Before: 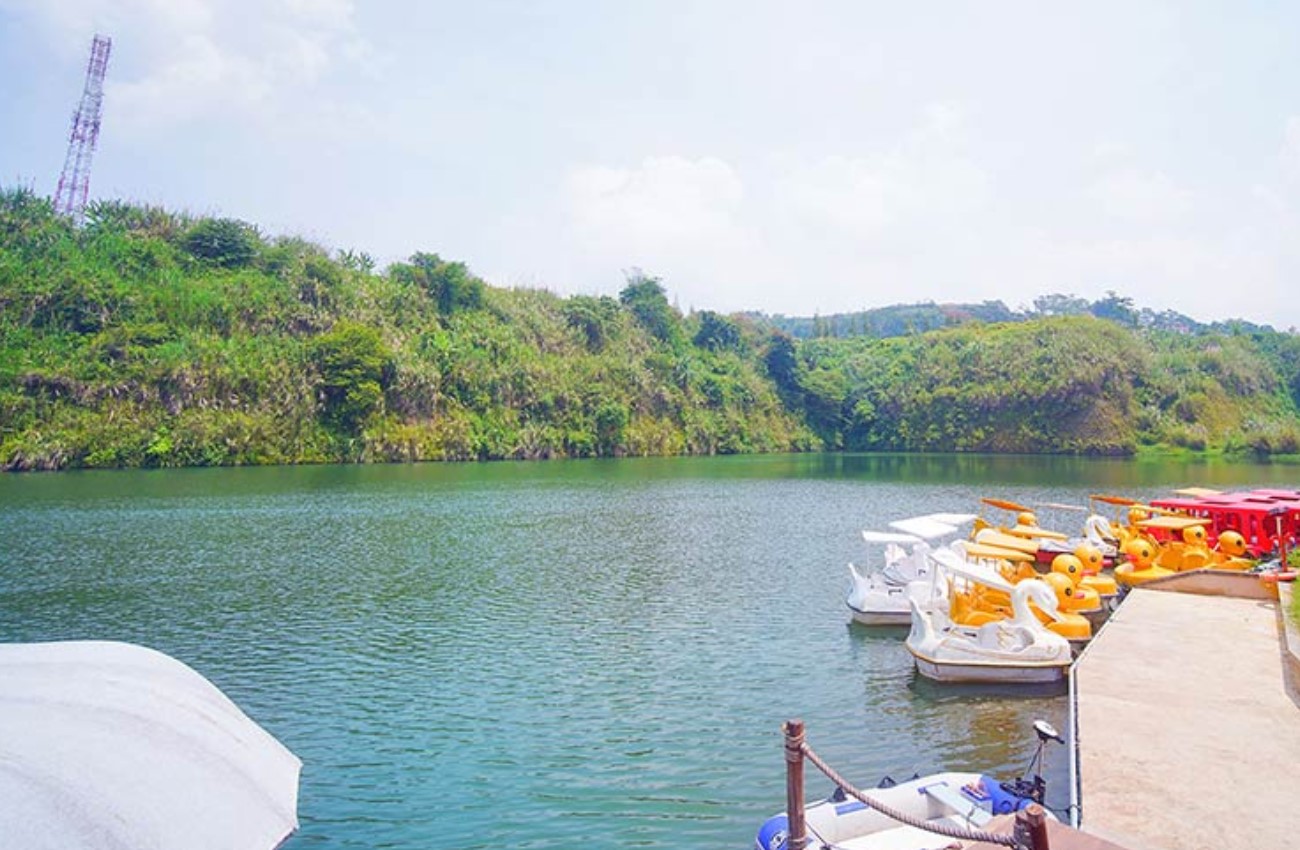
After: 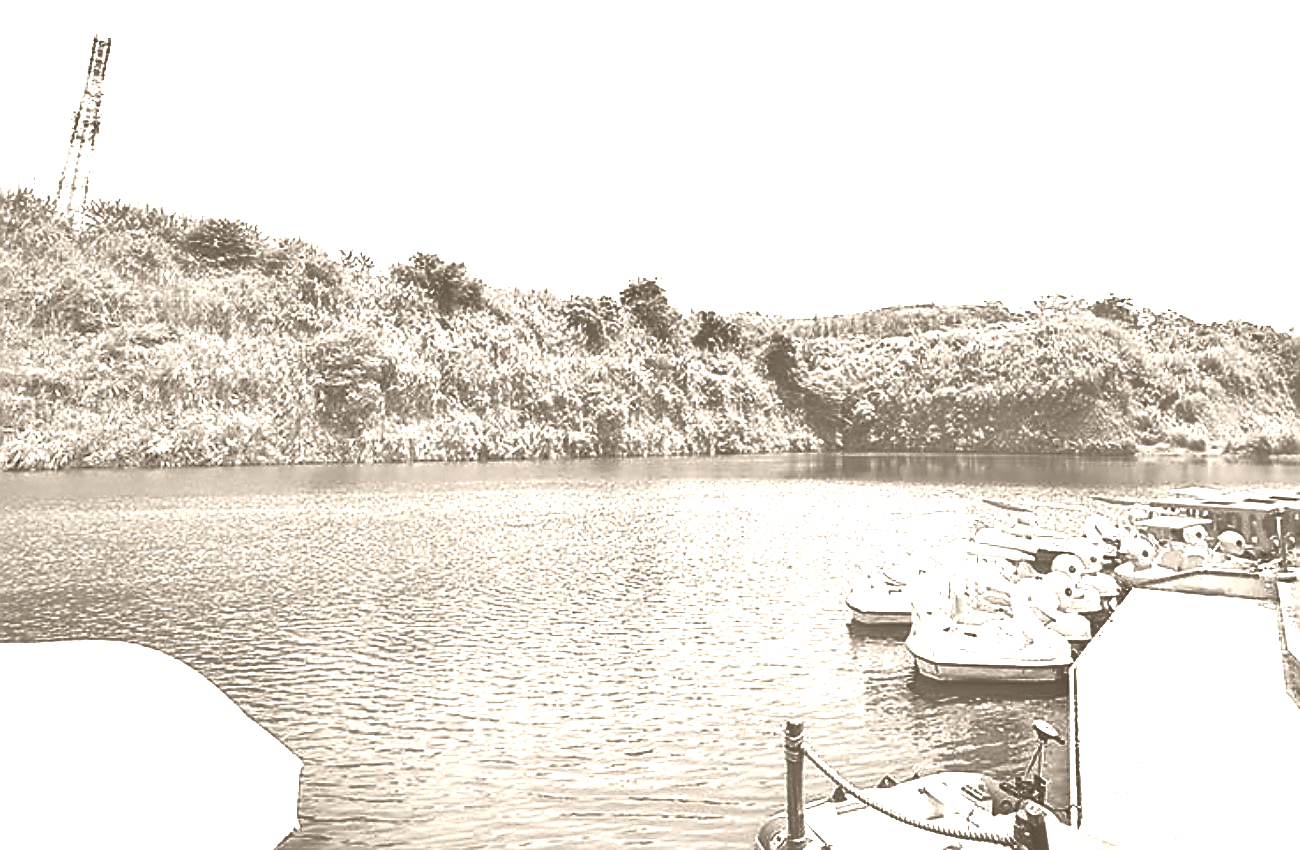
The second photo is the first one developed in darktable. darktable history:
sharpen: radius 1.4, amount 1.25, threshold 0.7
colorize: hue 34.49°, saturation 35.33%, source mix 100%, version 1
shadows and highlights: radius 100.41, shadows 50.55, highlights -64.36, highlights color adjustment 49.82%, soften with gaussian
exposure: exposure 0.77 EV, compensate highlight preservation false
